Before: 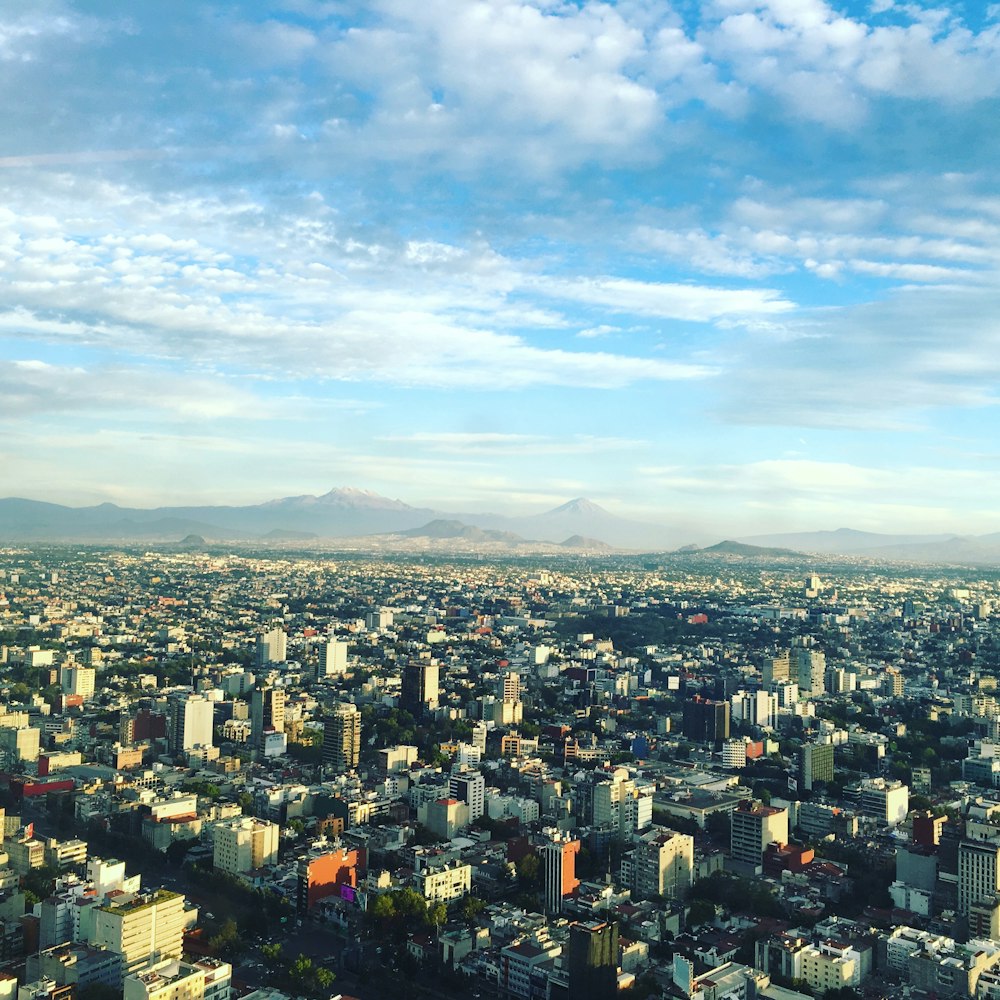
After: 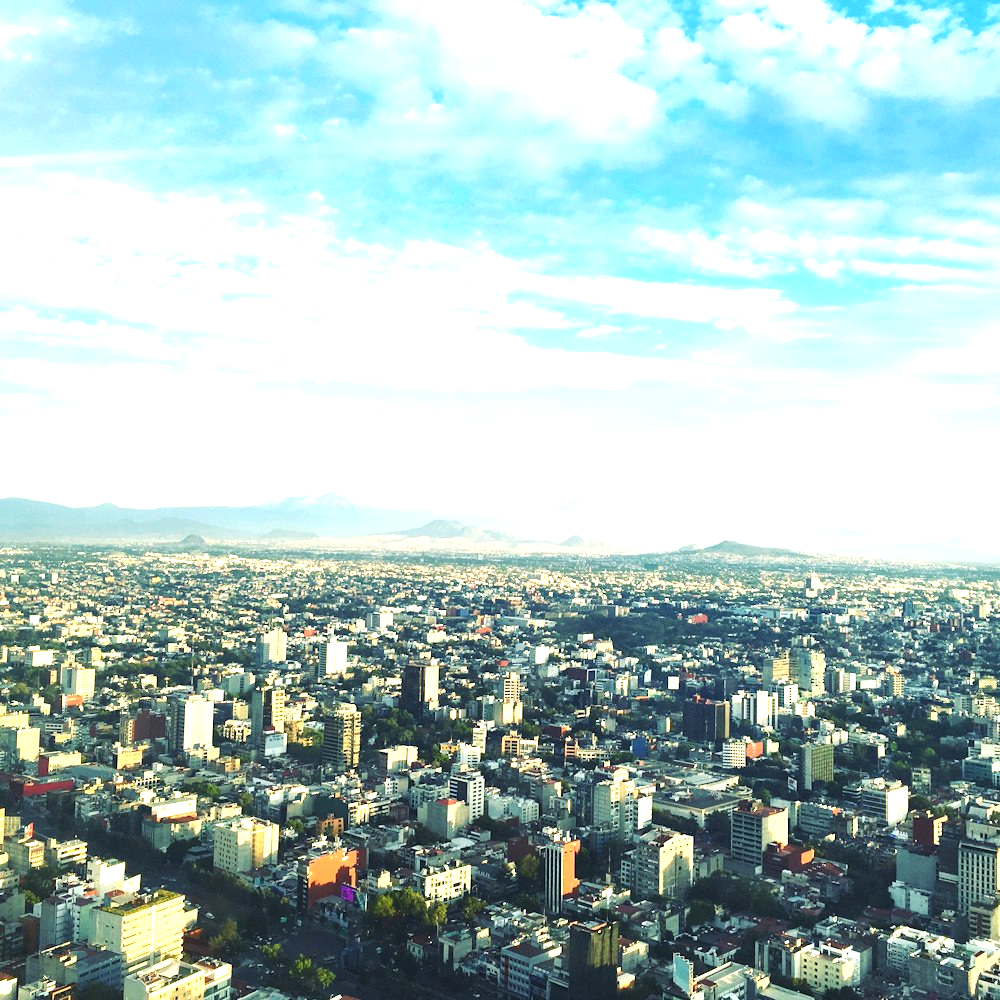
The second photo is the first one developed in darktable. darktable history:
tone equalizer: on, module defaults
exposure: exposure 1 EV, compensate highlight preservation false
